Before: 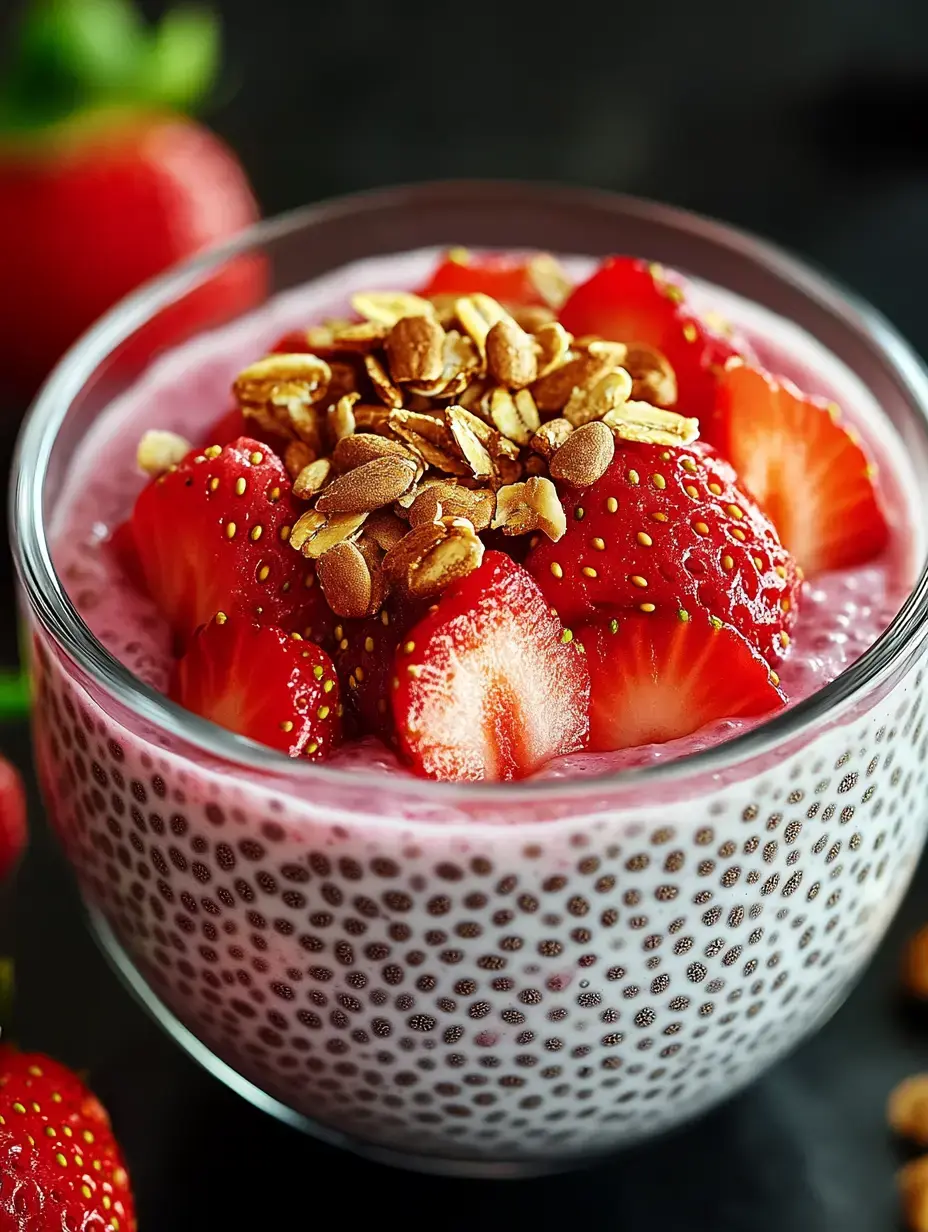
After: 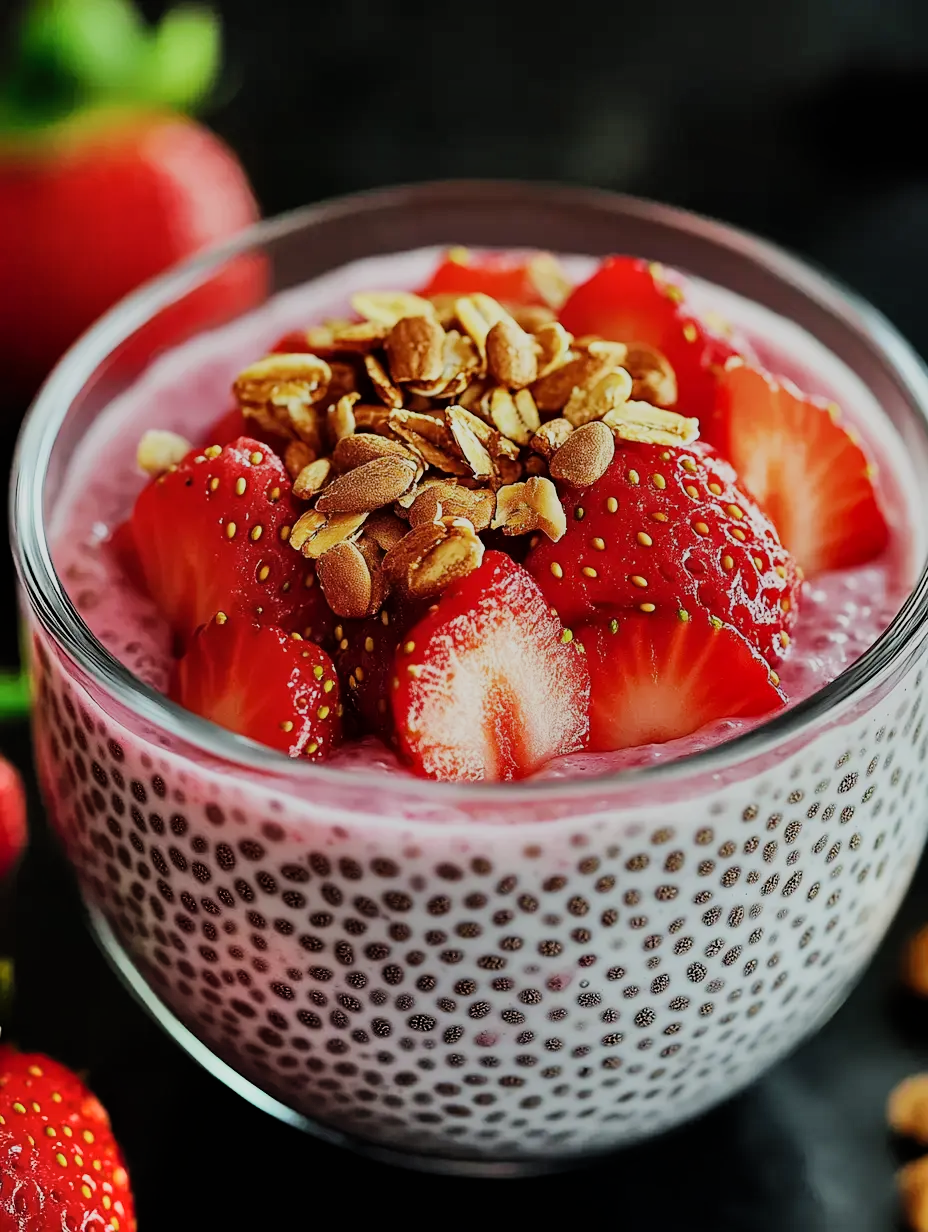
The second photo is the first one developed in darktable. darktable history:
shadows and highlights: radius 101.7, shadows 50.41, highlights -64.05, soften with gaussian
filmic rgb: black relative exposure -7.65 EV, white relative exposure 4.56 EV, hardness 3.61
